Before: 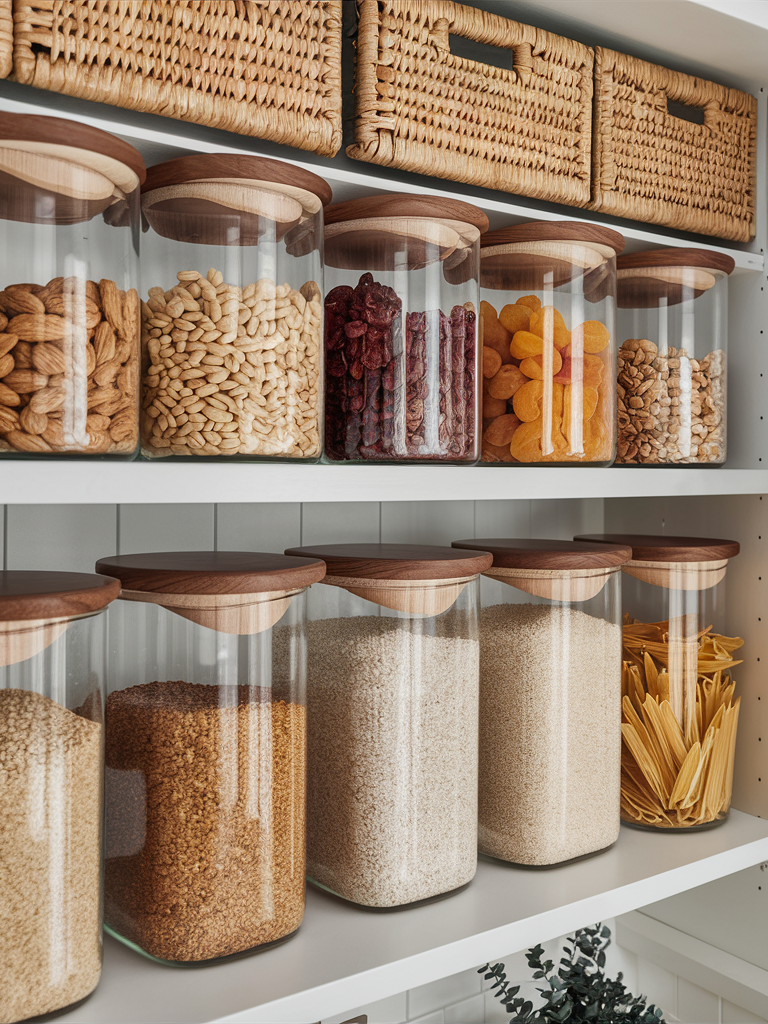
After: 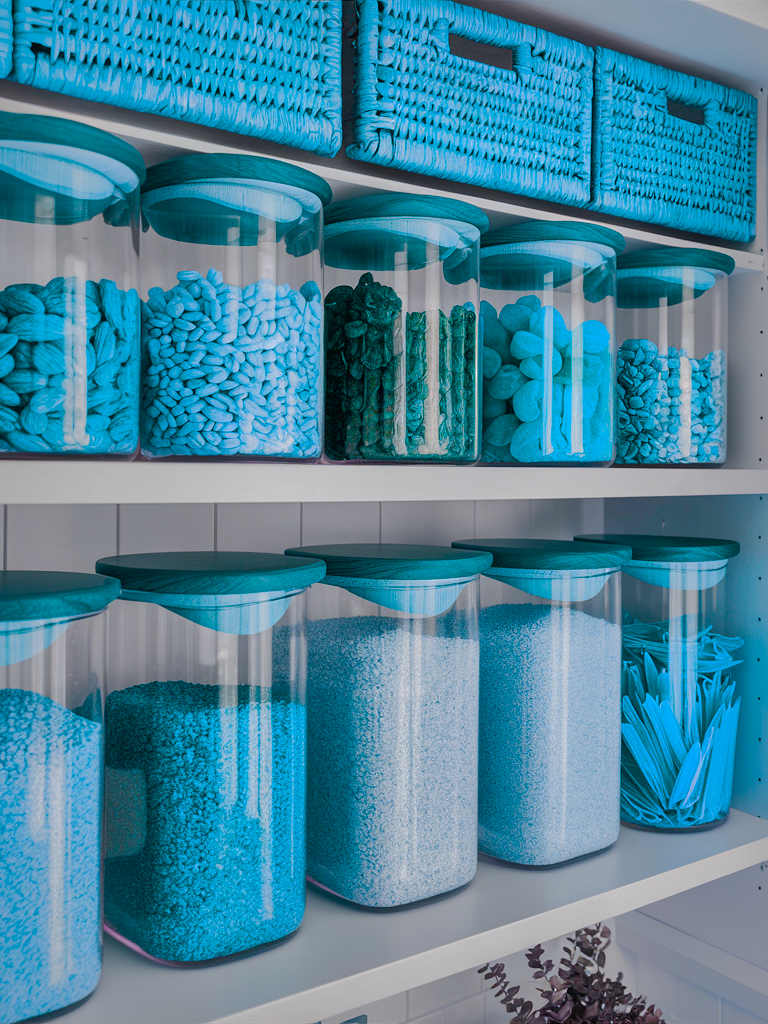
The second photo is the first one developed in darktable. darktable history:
color balance rgb: shadows lift › hue 85.36°, power › hue 311.07°, perceptual saturation grading › global saturation 20%, perceptual saturation grading › highlights -25.37%, perceptual saturation grading › shadows 26.064%, hue shift 178.28°, global vibrance 49.917%, contrast 0.787%
shadows and highlights: shadows 39.12, highlights -74.53
